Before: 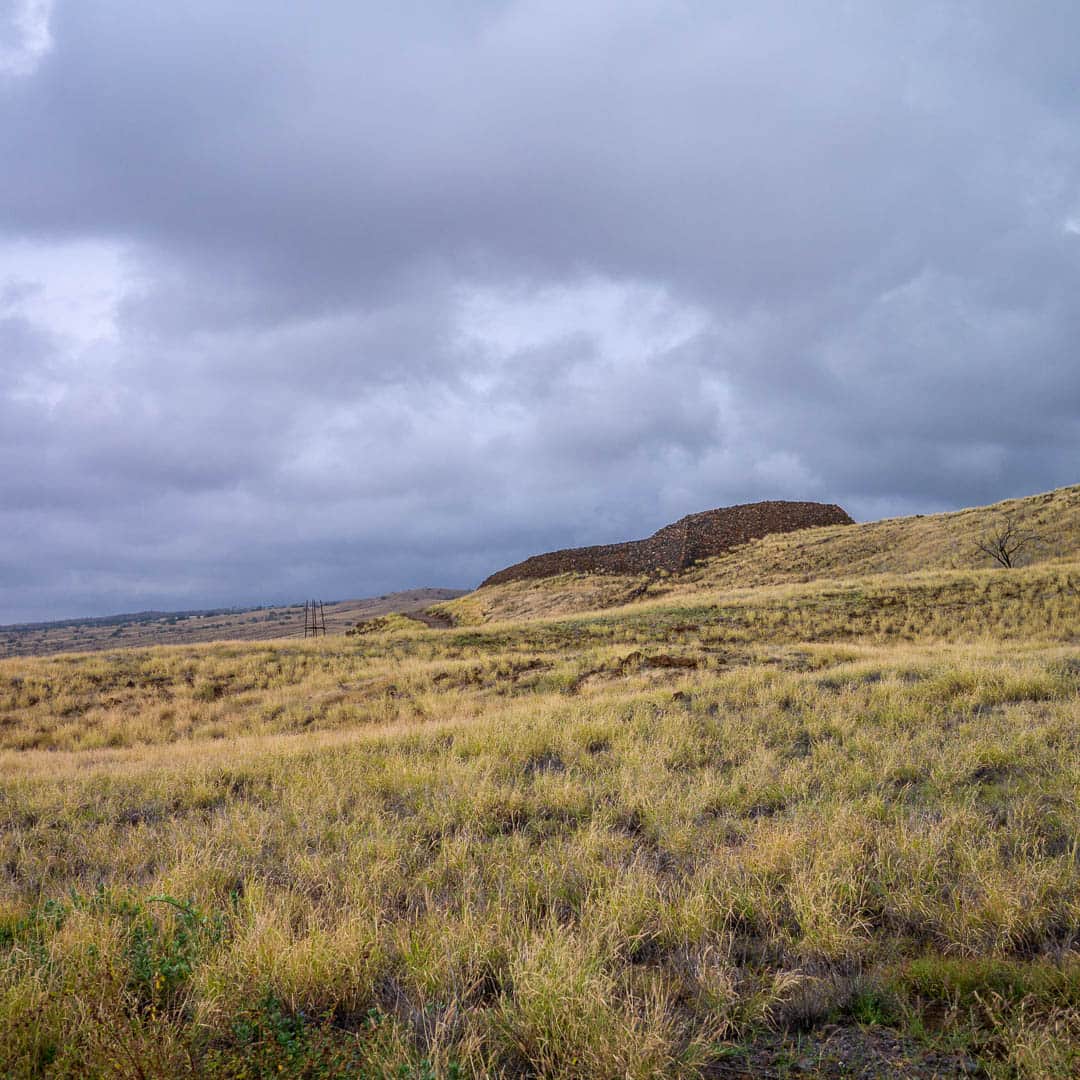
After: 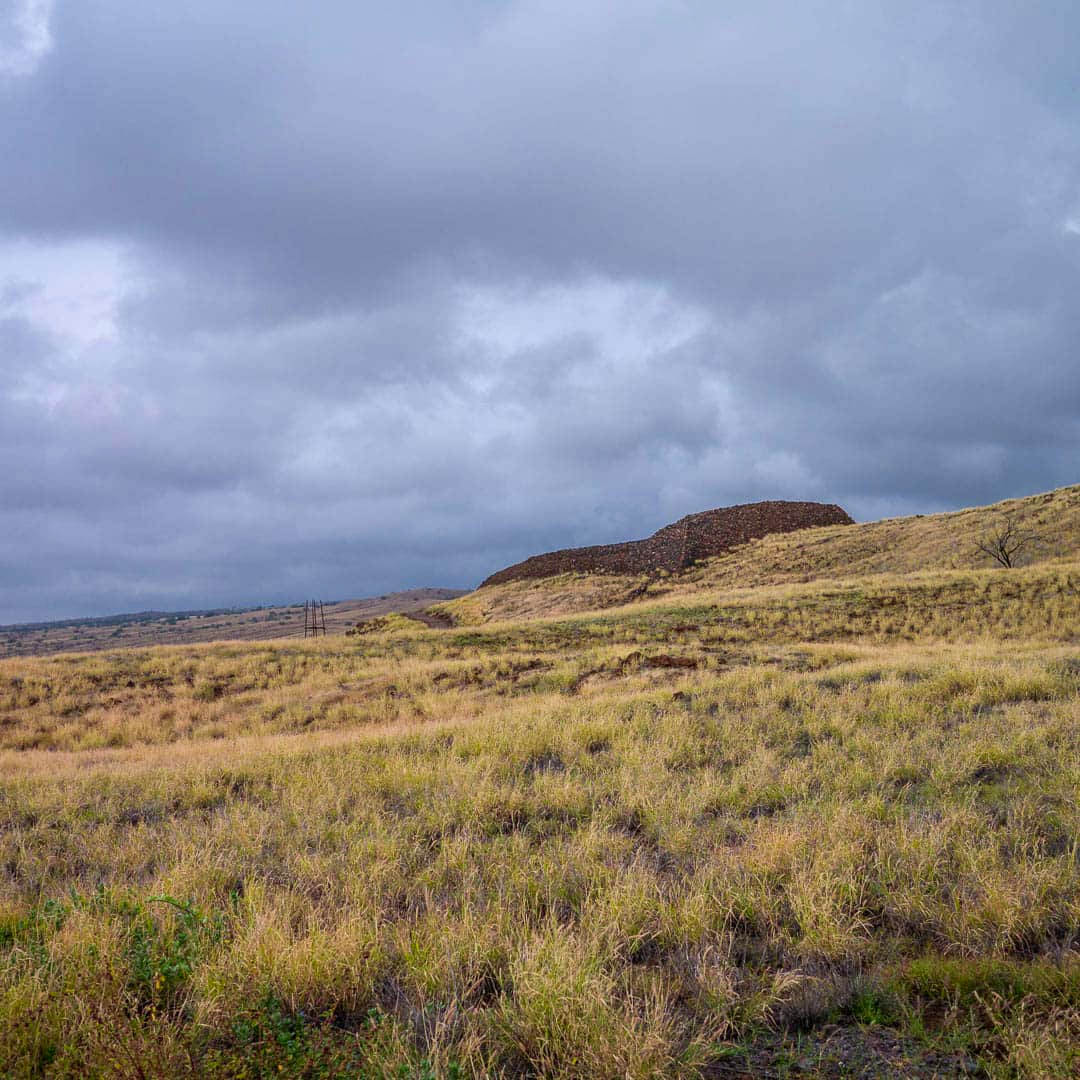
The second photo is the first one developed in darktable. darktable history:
color calibration: output R [0.972, 0.068, -0.094, 0], output G [-0.178, 1.216, -0.086, 0], output B [0.095, -0.136, 0.98, 0], illuminant same as pipeline (D50), adaptation none (bypass), x 0.332, y 0.334, temperature 5017.05 K
